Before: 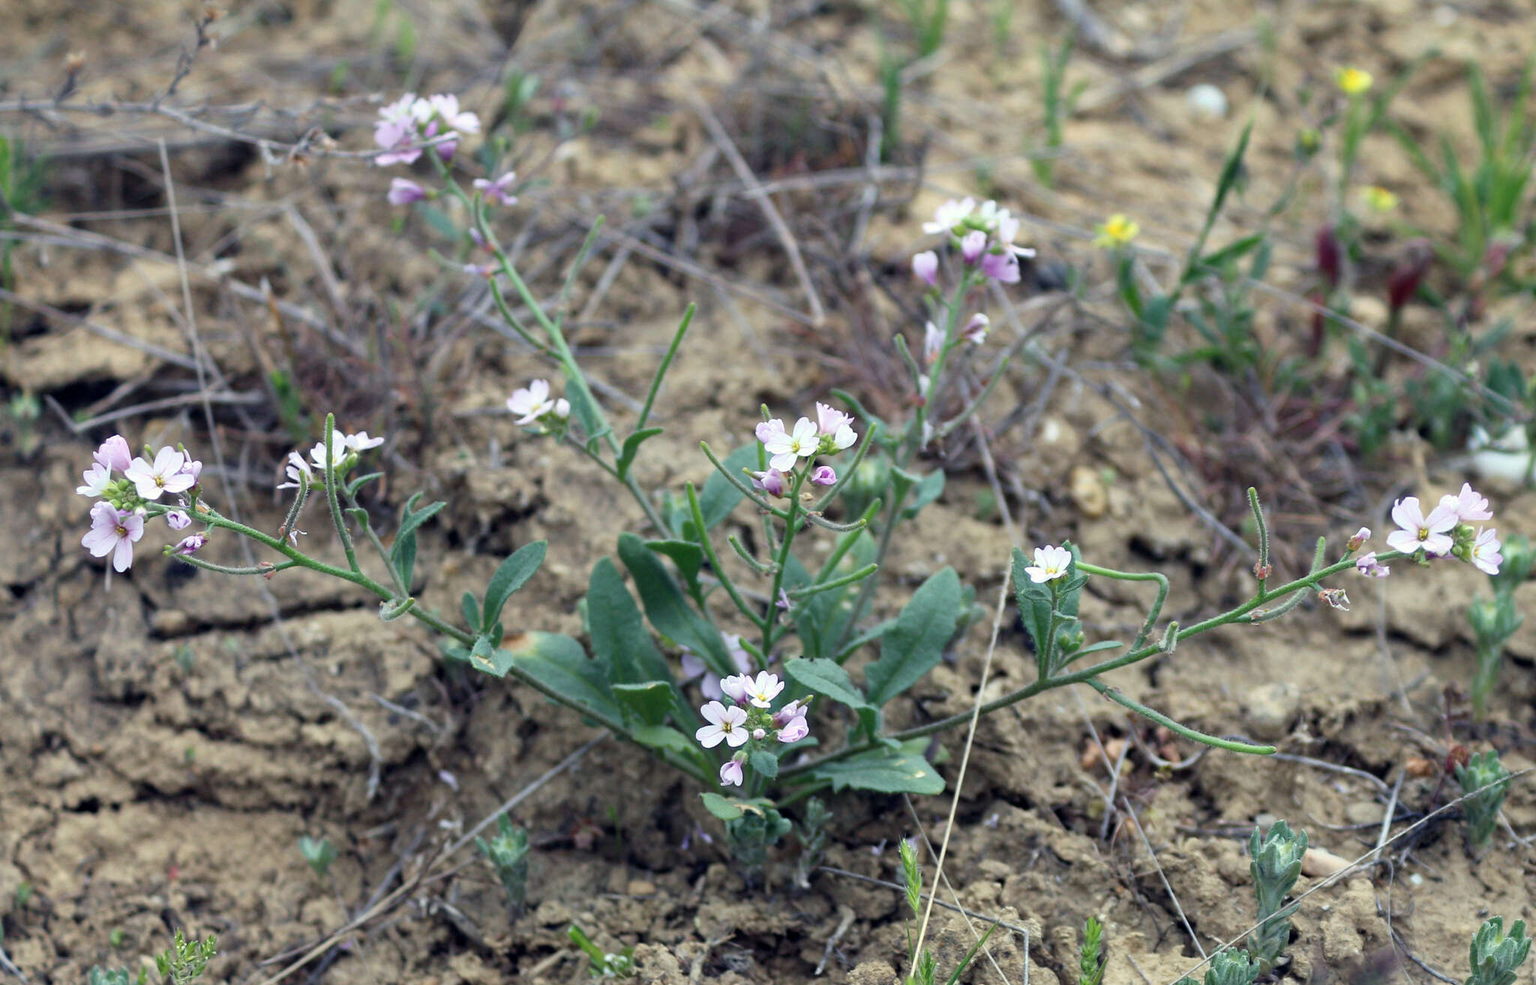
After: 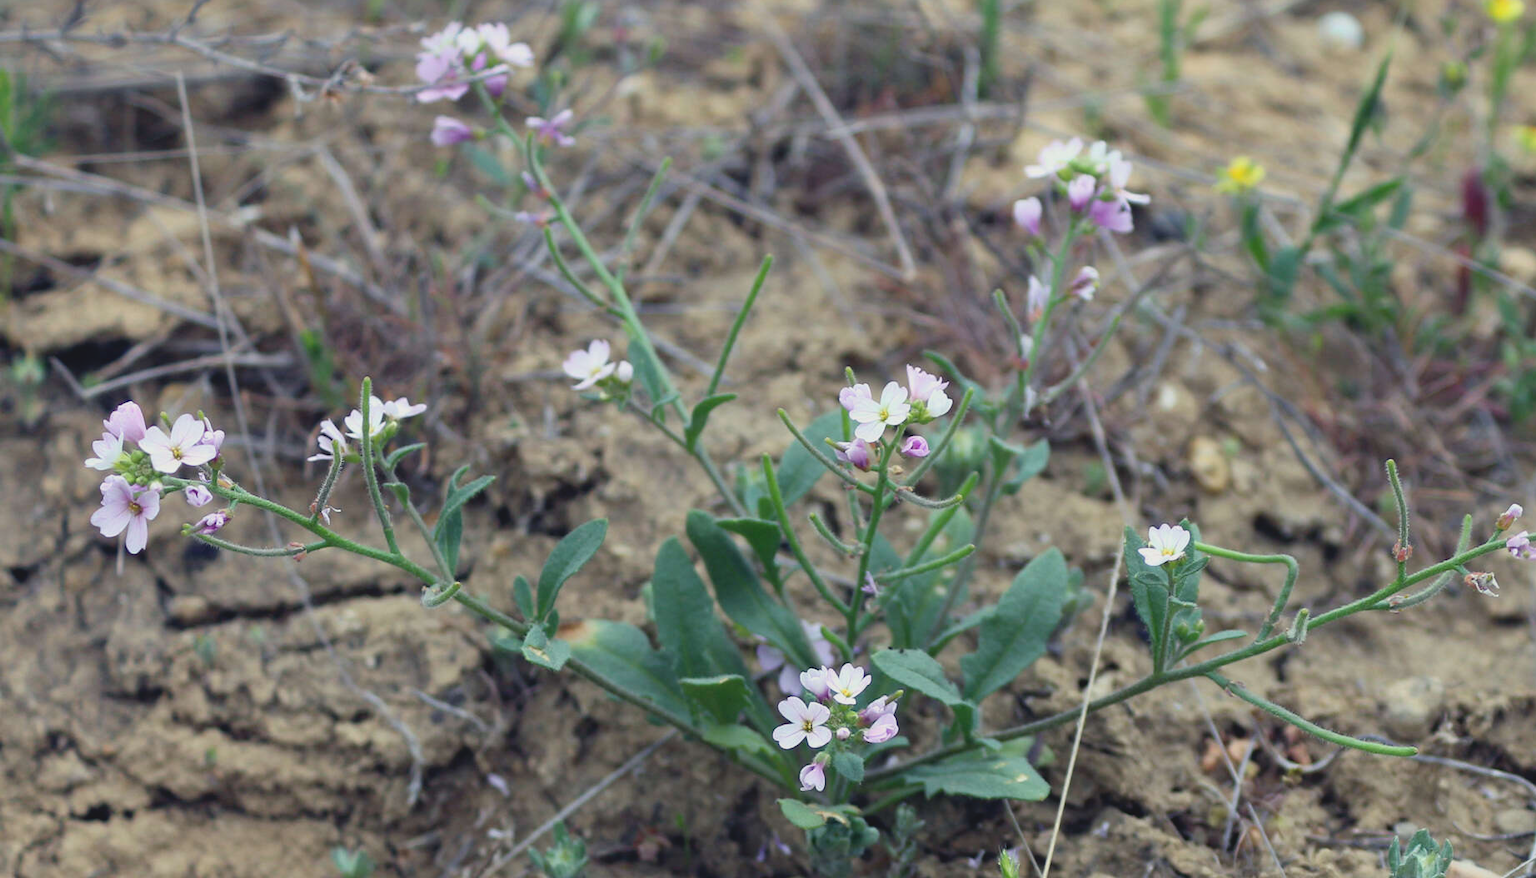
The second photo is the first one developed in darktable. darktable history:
crop: top 7.531%, right 9.851%, bottom 12.07%
local contrast: highlights 70%, shadows 65%, detail 80%, midtone range 0.324
